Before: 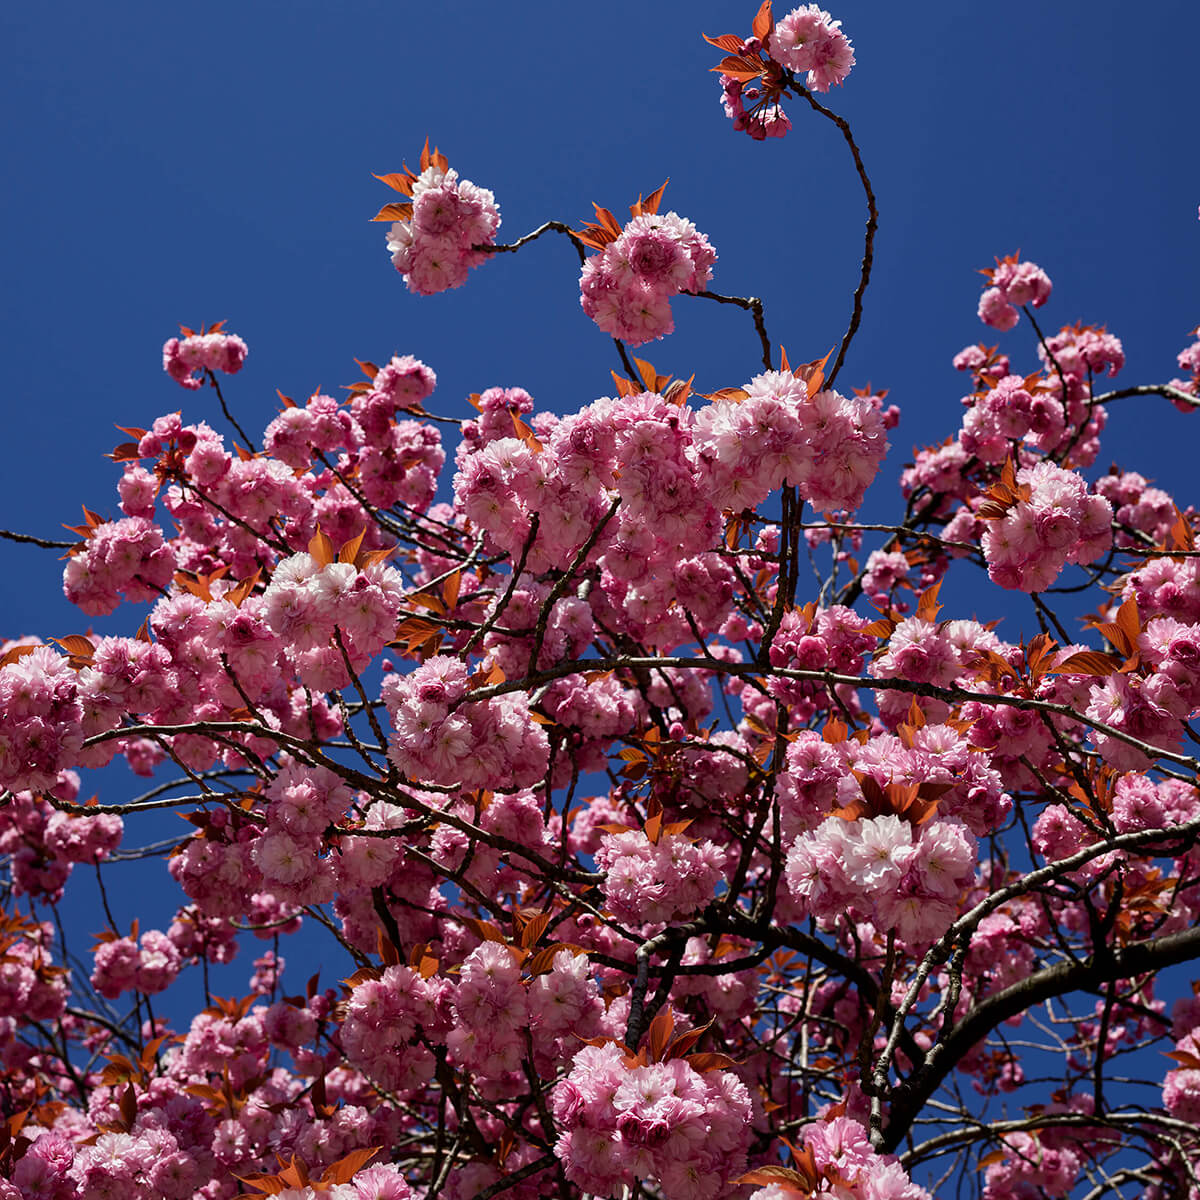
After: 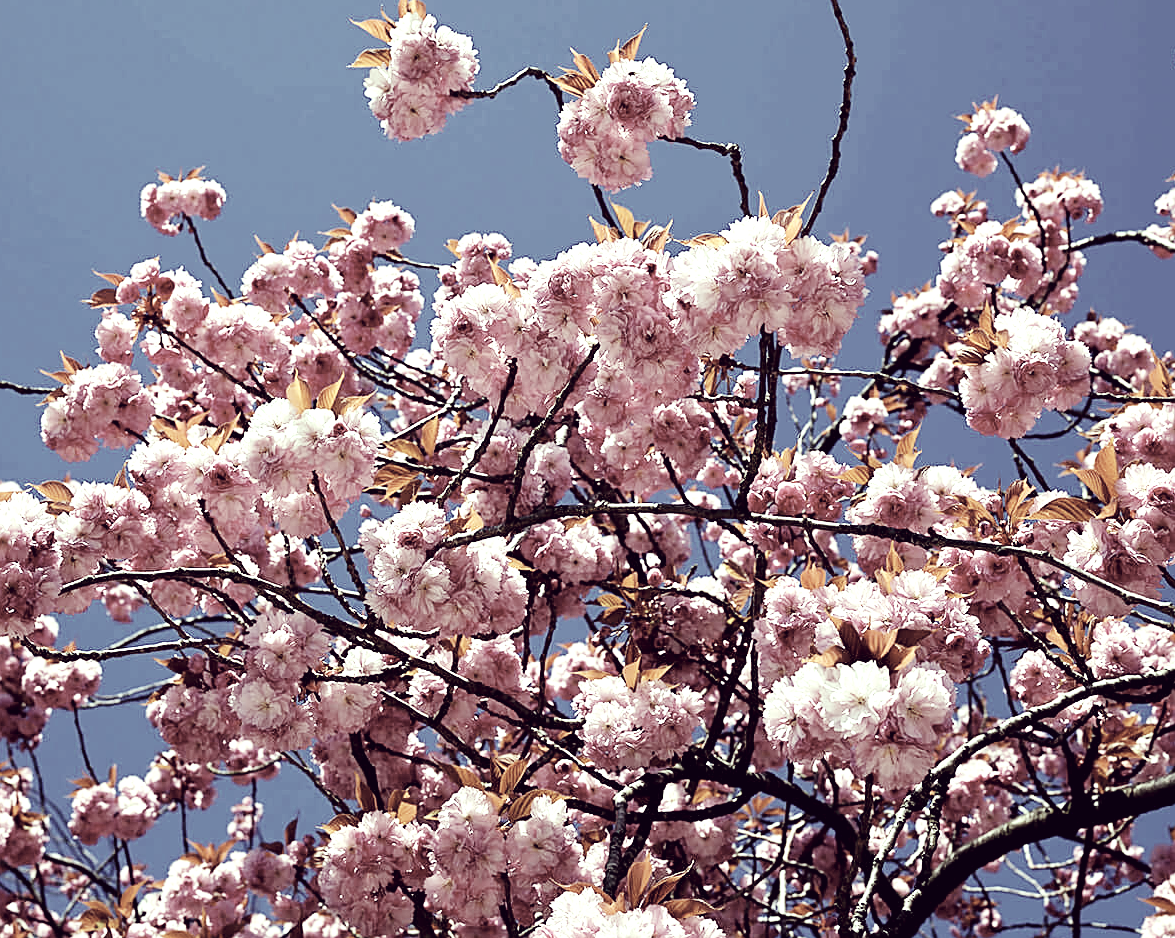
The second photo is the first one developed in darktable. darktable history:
base curve: curves: ch0 [(0, 0) (0.032, 0.025) (0.121, 0.166) (0.206, 0.329) (0.605, 0.79) (1, 1)], preserve colors none
color correction: highlights a* -20.92, highlights b* 20.53, shadows a* 19.56, shadows b* -19.89, saturation 0.376
exposure: black level correction 0.001, exposure 1.323 EV, compensate highlight preservation false
sharpen: on, module defaults
crop and rotate: left 1.903%, top 12.885%, right 0.131%, bottom 8.917%
